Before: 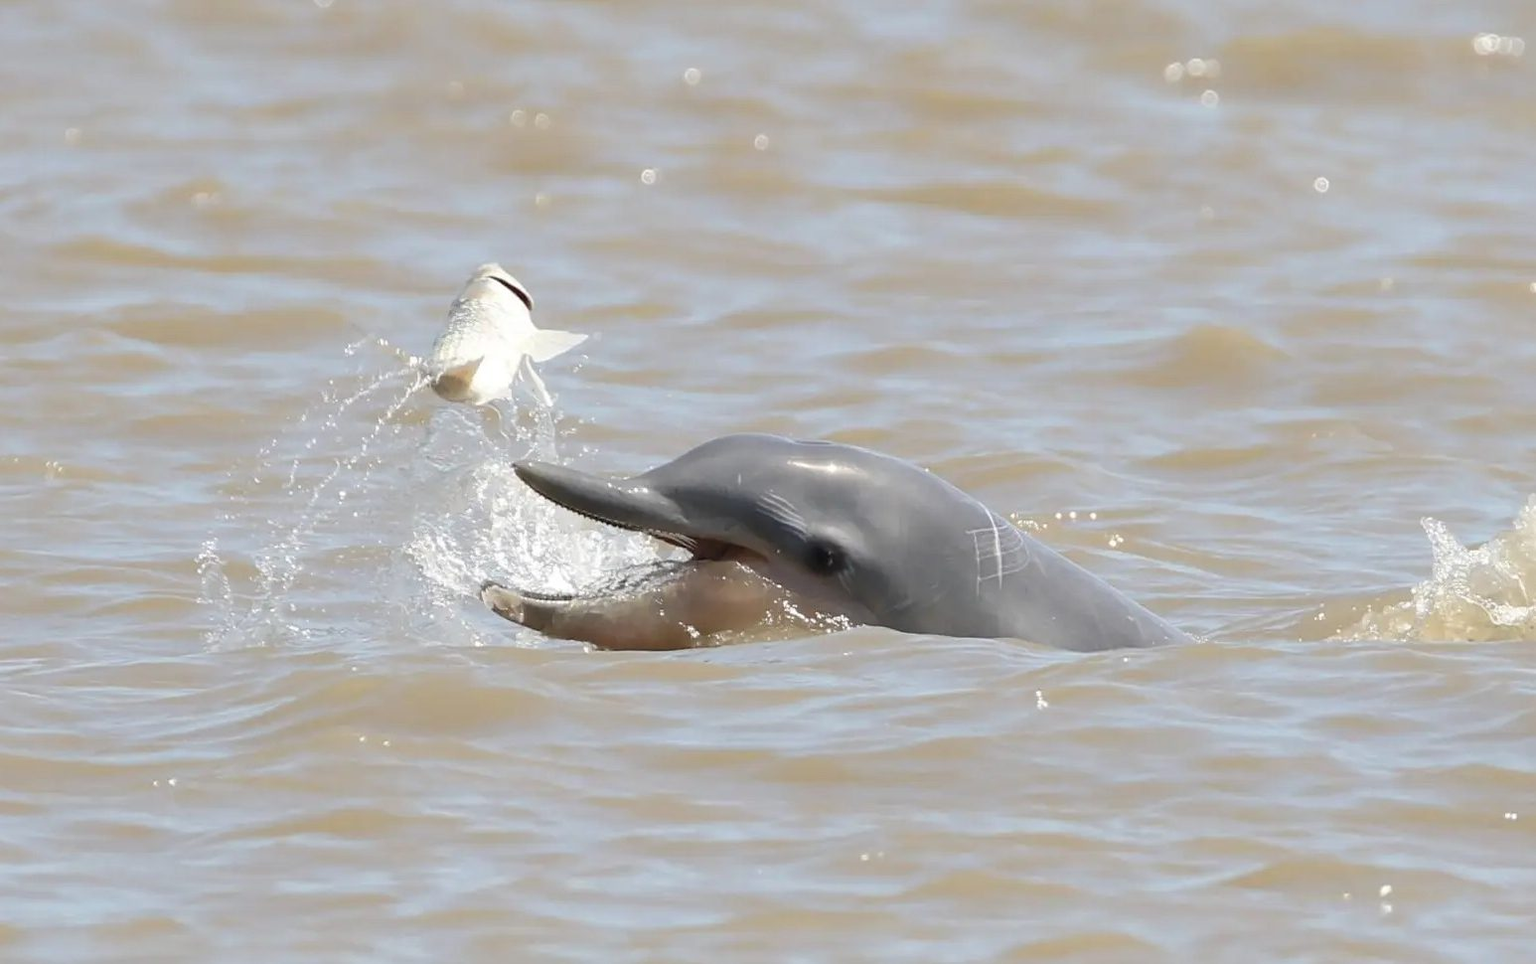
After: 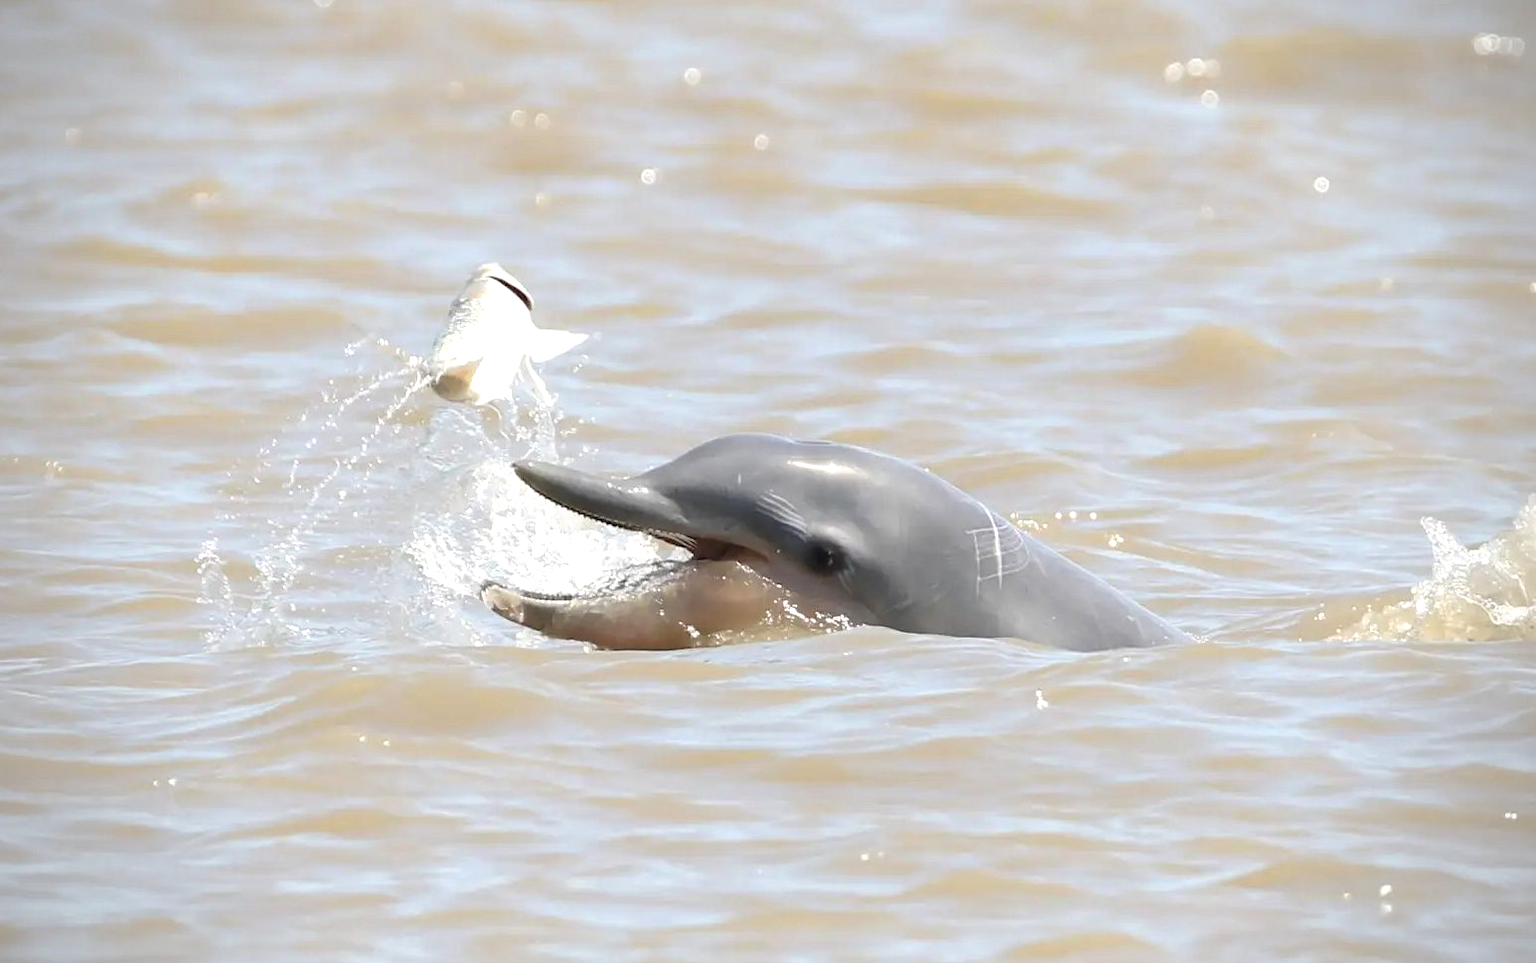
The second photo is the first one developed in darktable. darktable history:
vignetting: on, module defaults
exposure: black level correction 0.001, exposure 0.498 EV, compensate highlight preservation false
